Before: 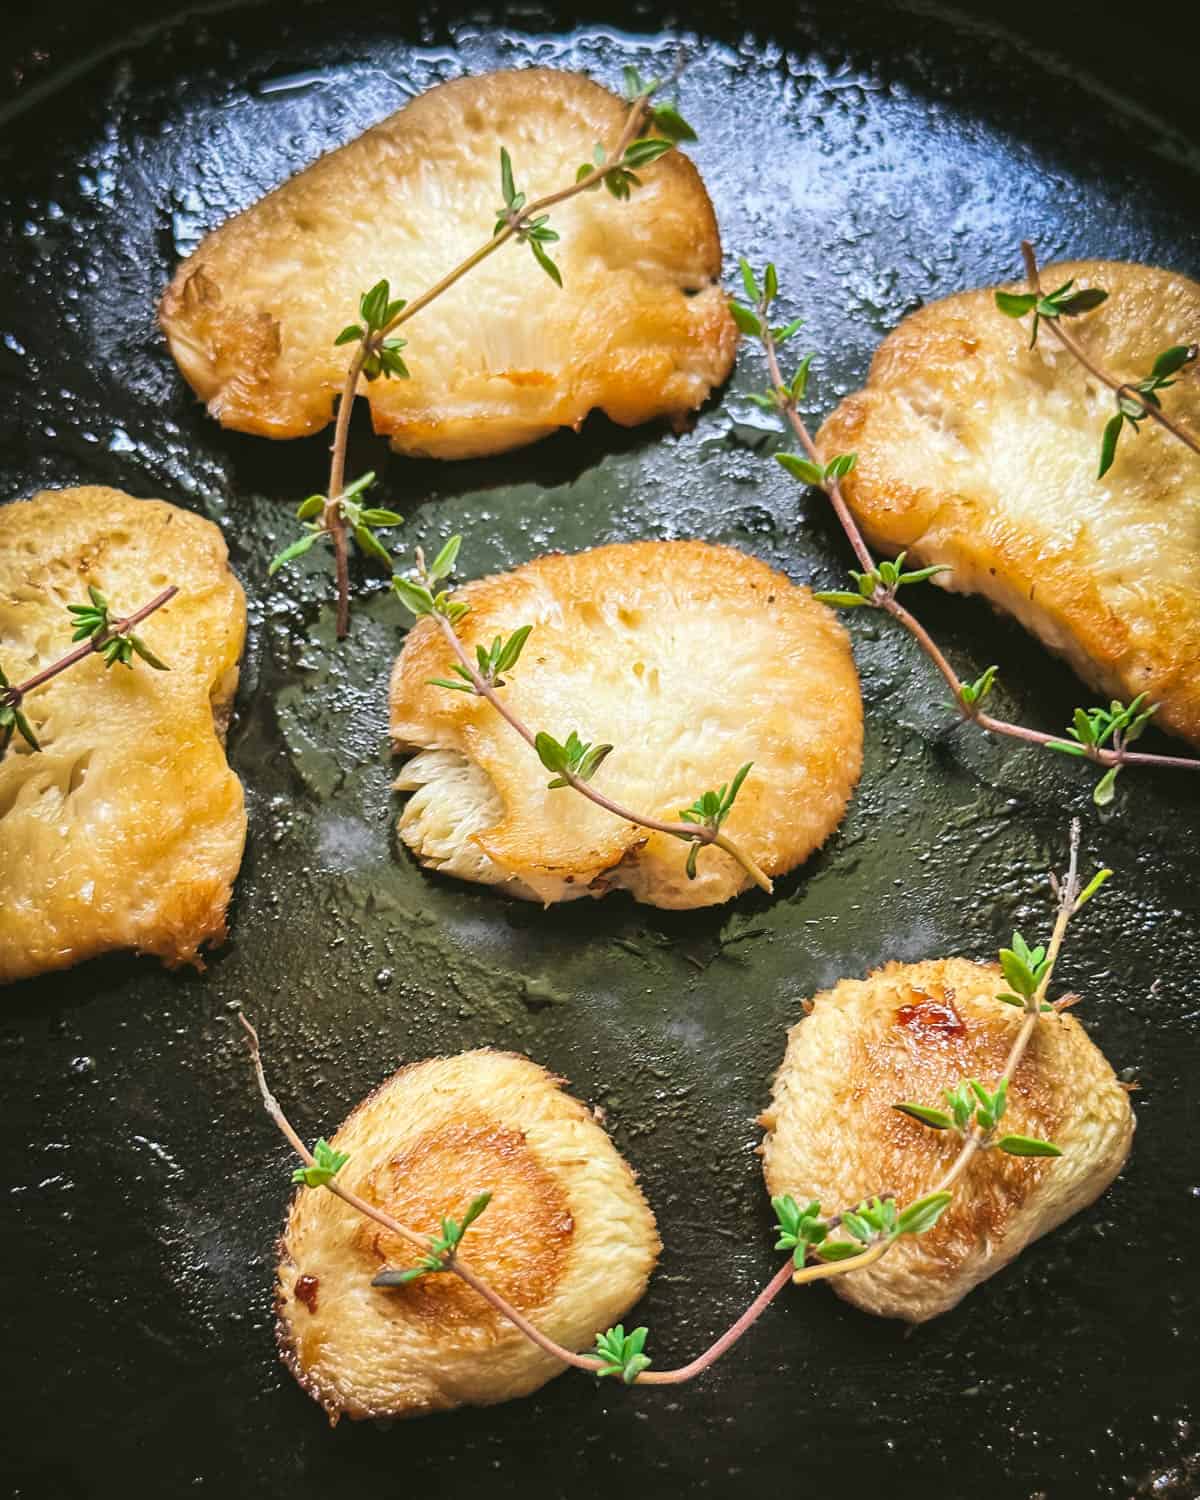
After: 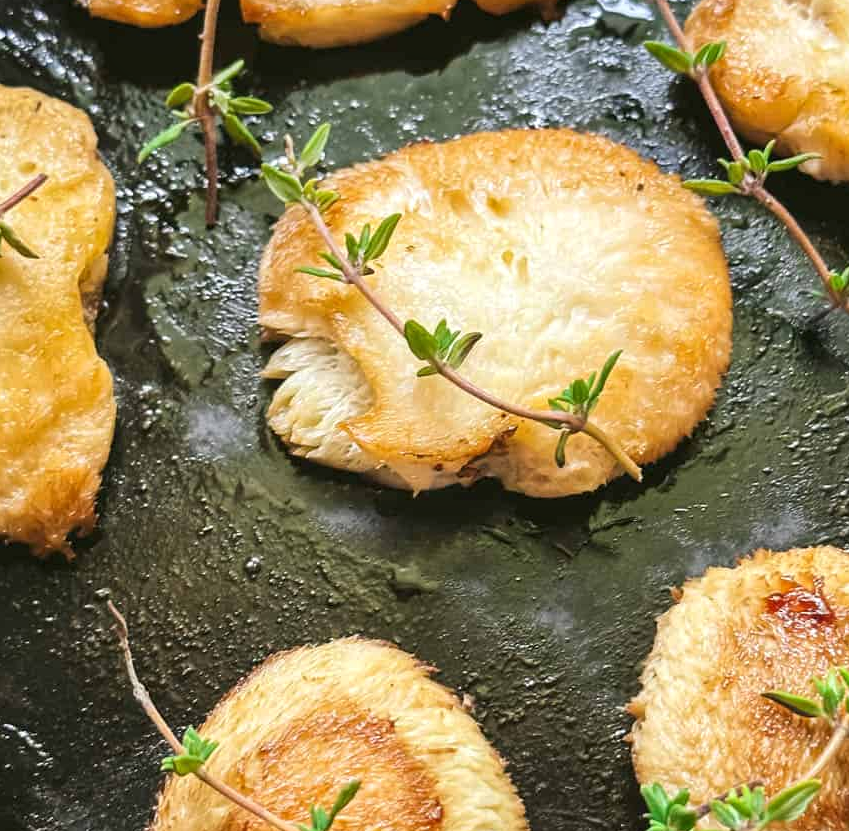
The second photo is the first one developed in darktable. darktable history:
local contrast: highlights 102%, shadows 100%, detail 120%, midtone range 0.2
crop: left 10.98%, top 27.467%, right 18.233%, bottom 17.122%
